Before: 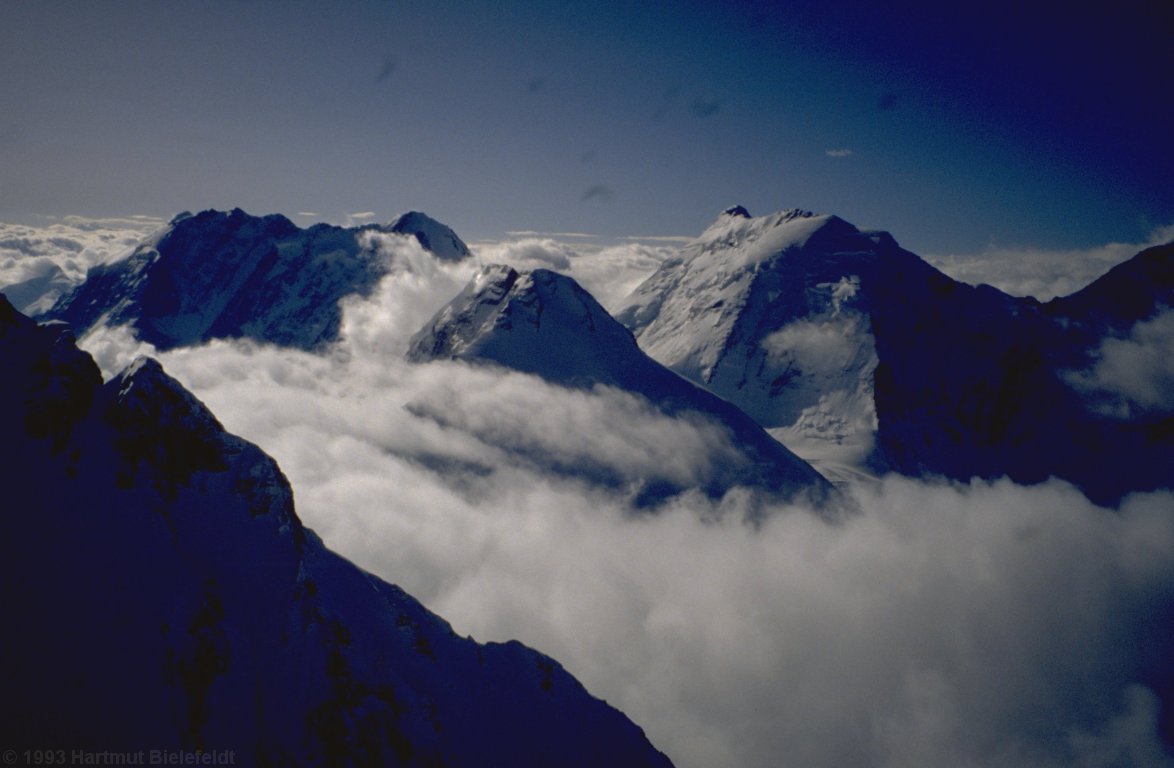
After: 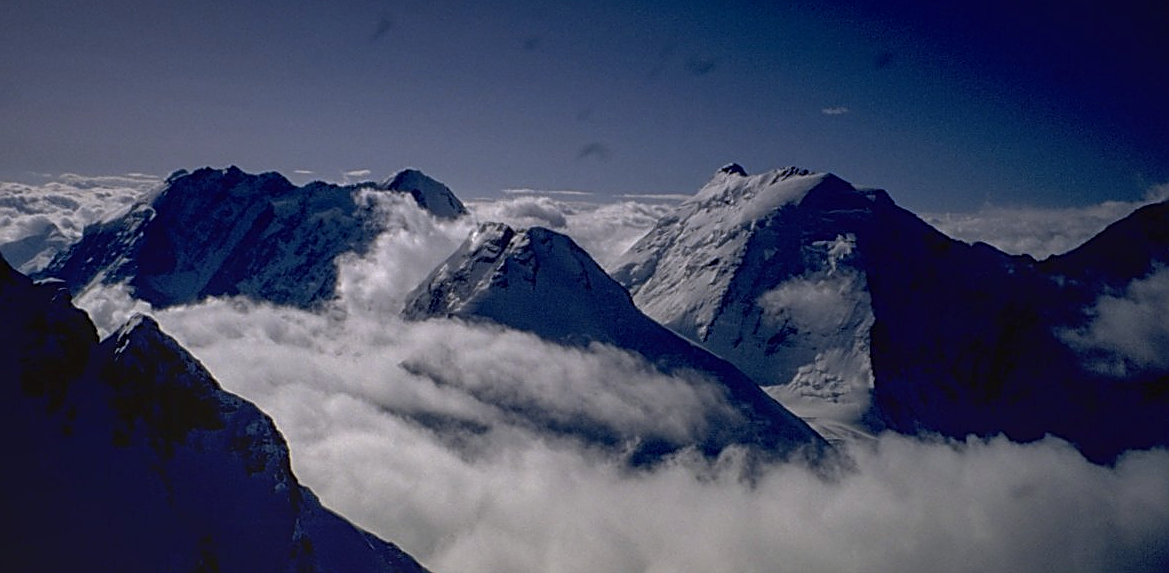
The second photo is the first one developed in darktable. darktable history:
graduated density: hue 238.83°, saturation 50%
local contrast: detail 130%
sharpen: amount 0.901
crop: left 0.387%, top 5.469%, bottom 19.809%
